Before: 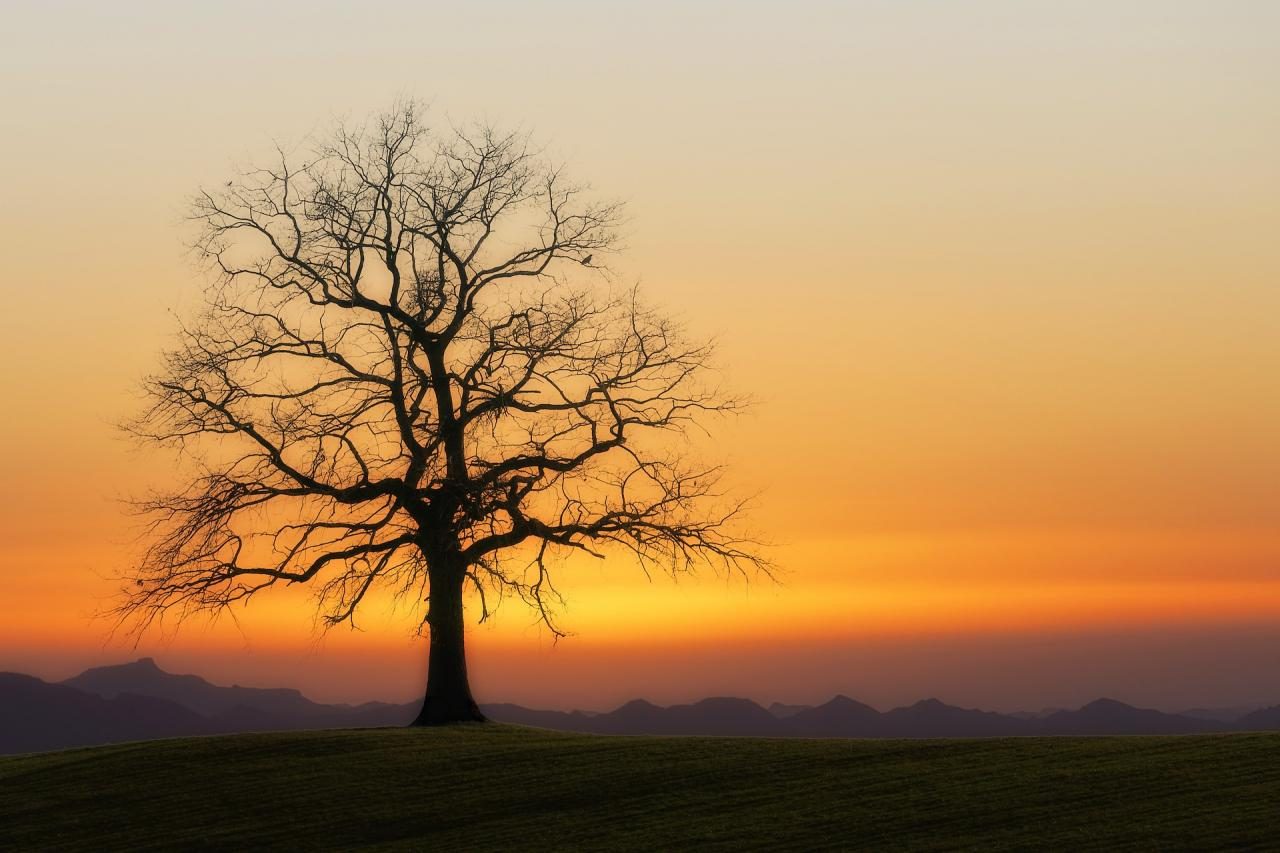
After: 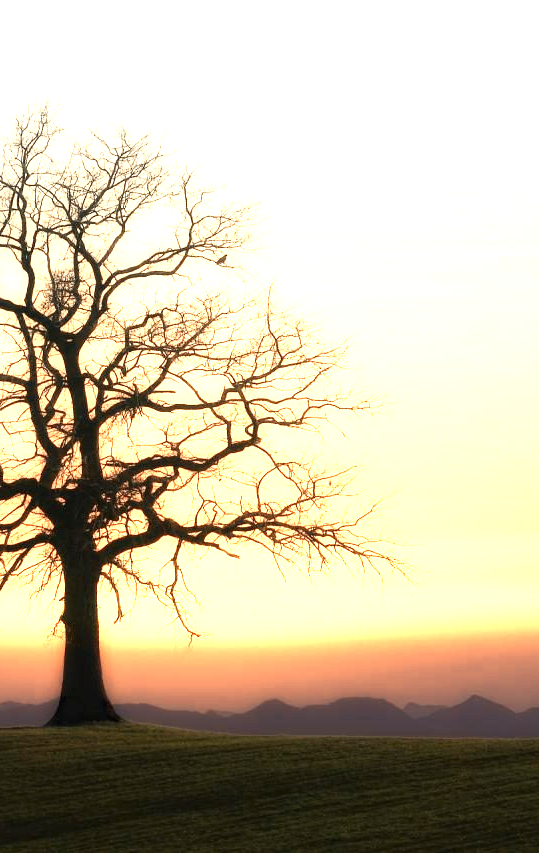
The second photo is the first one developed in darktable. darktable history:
crop: left 28.583%, right 29.231%
exposure: black level correction 0, exposure 0.9 EV, compensate exposure bias true, compensate highlight preservation false
color zones: curves: ch0 [(0.018, 0.548) (0.197, 0.654) (0.425, 0.447) (0.605, 0.658) (0.732, 0.579)]; ch1 [(0.105, 0.531) (0.224, 0.531) (0.386, 0.39) (0.618, 0.456) (0.732, 0.456) (0.956, 0.421)]; ch2 [(0.039, 0.583) (0.215, 0.465) (0.399, 0.544) (0.465, 0.548) (0.614, 0.447) (0.724, 0.43) (0.882, 0.623) (0.956, 0.632)]
